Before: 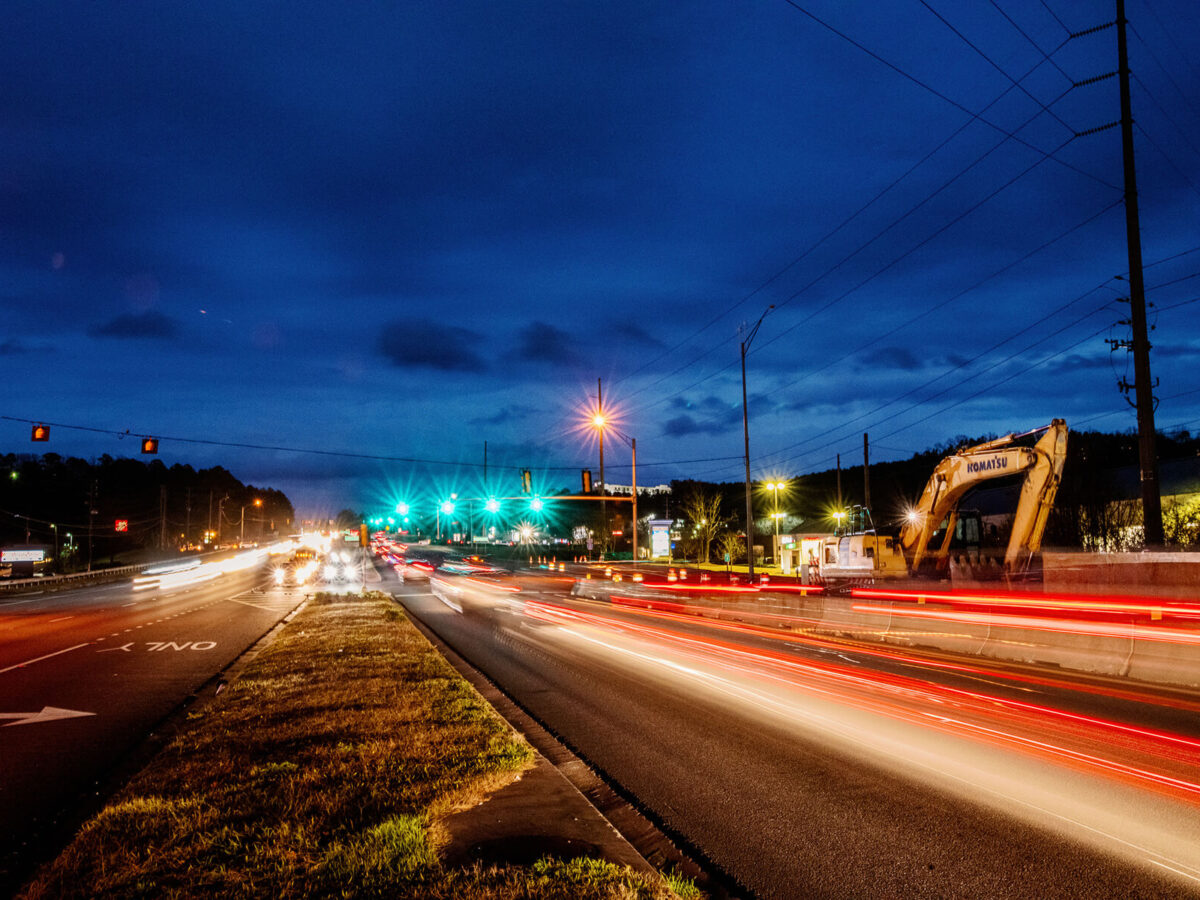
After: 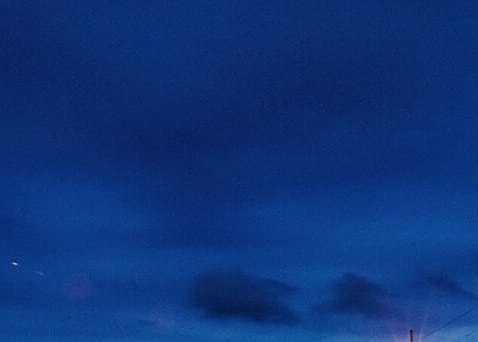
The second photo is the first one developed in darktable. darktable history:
sharpen: amount 0.492
crop: left 15.746%, top 5.439%, right 44.403%, bottom 56.523%
